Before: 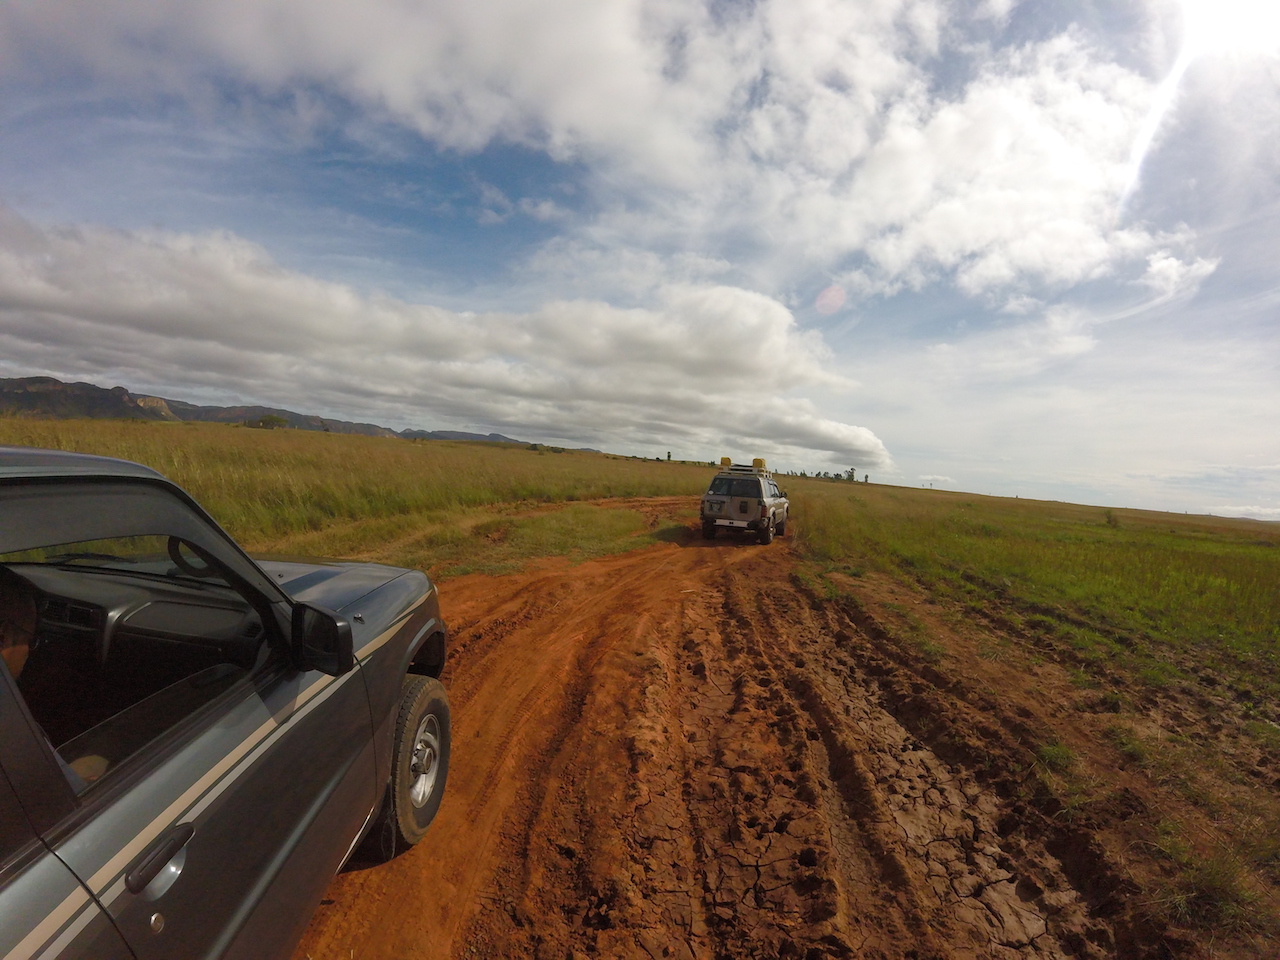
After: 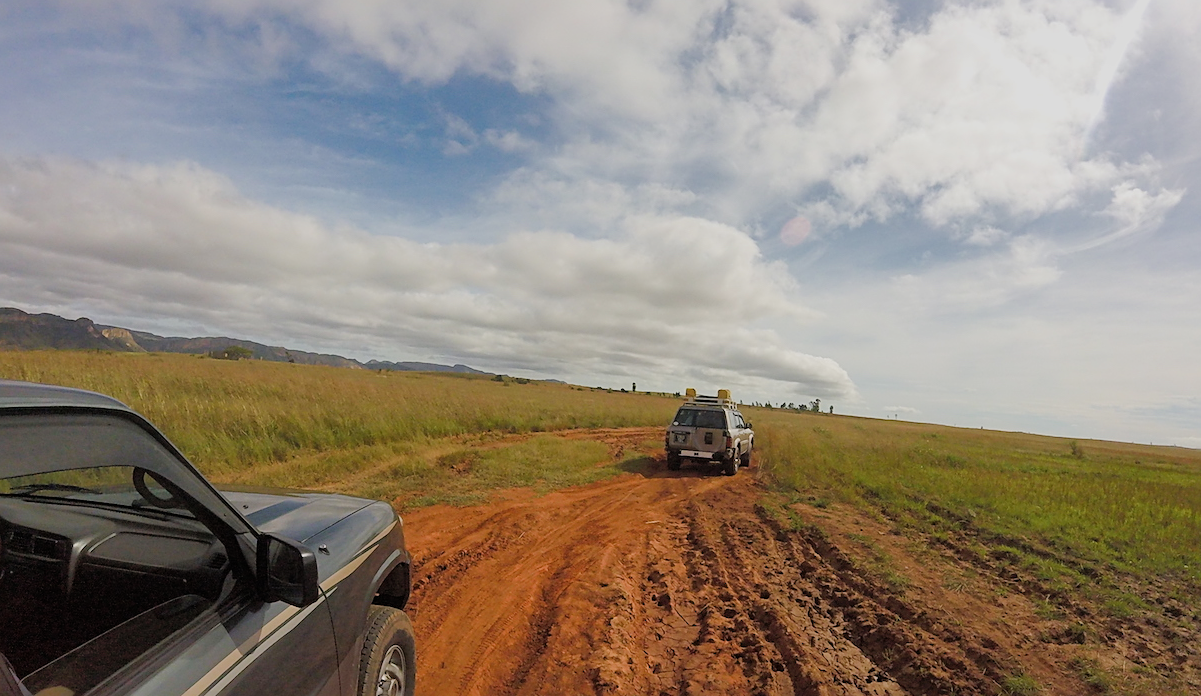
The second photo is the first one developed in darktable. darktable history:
shadows and highlights: on, module defaults
crop: left 2.737%, top 7.287%, right 3.421%, bottom 20.179%
exposure: exposure 0.669 EV, compensate highlight preservation false
sharpen: on, module defaults
filmic rgb: black relative exposure -7.65 EV, white relative exposure 4.56 EV, hardness 3.61
